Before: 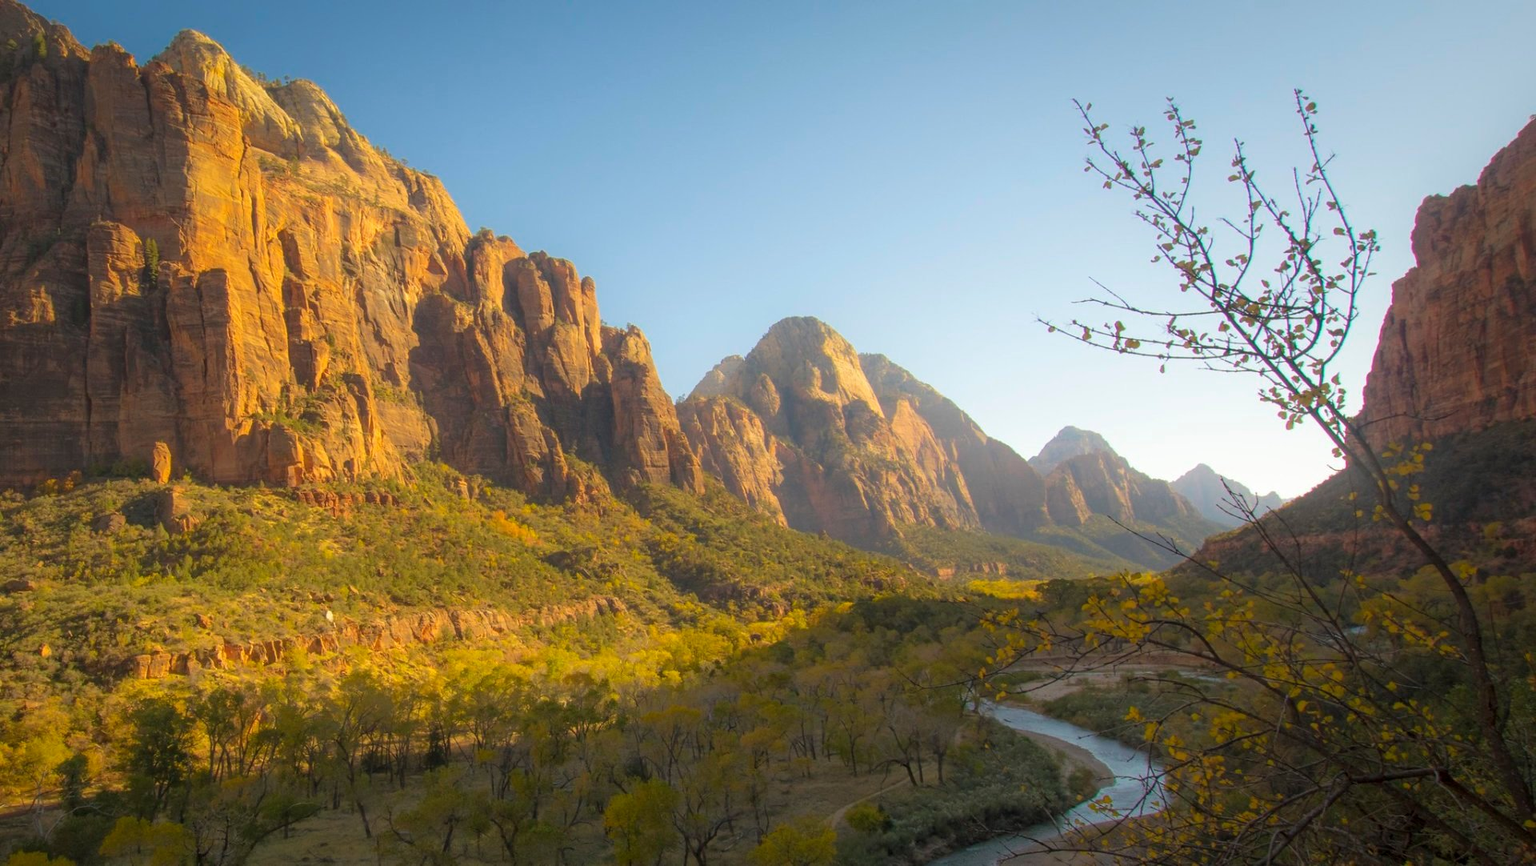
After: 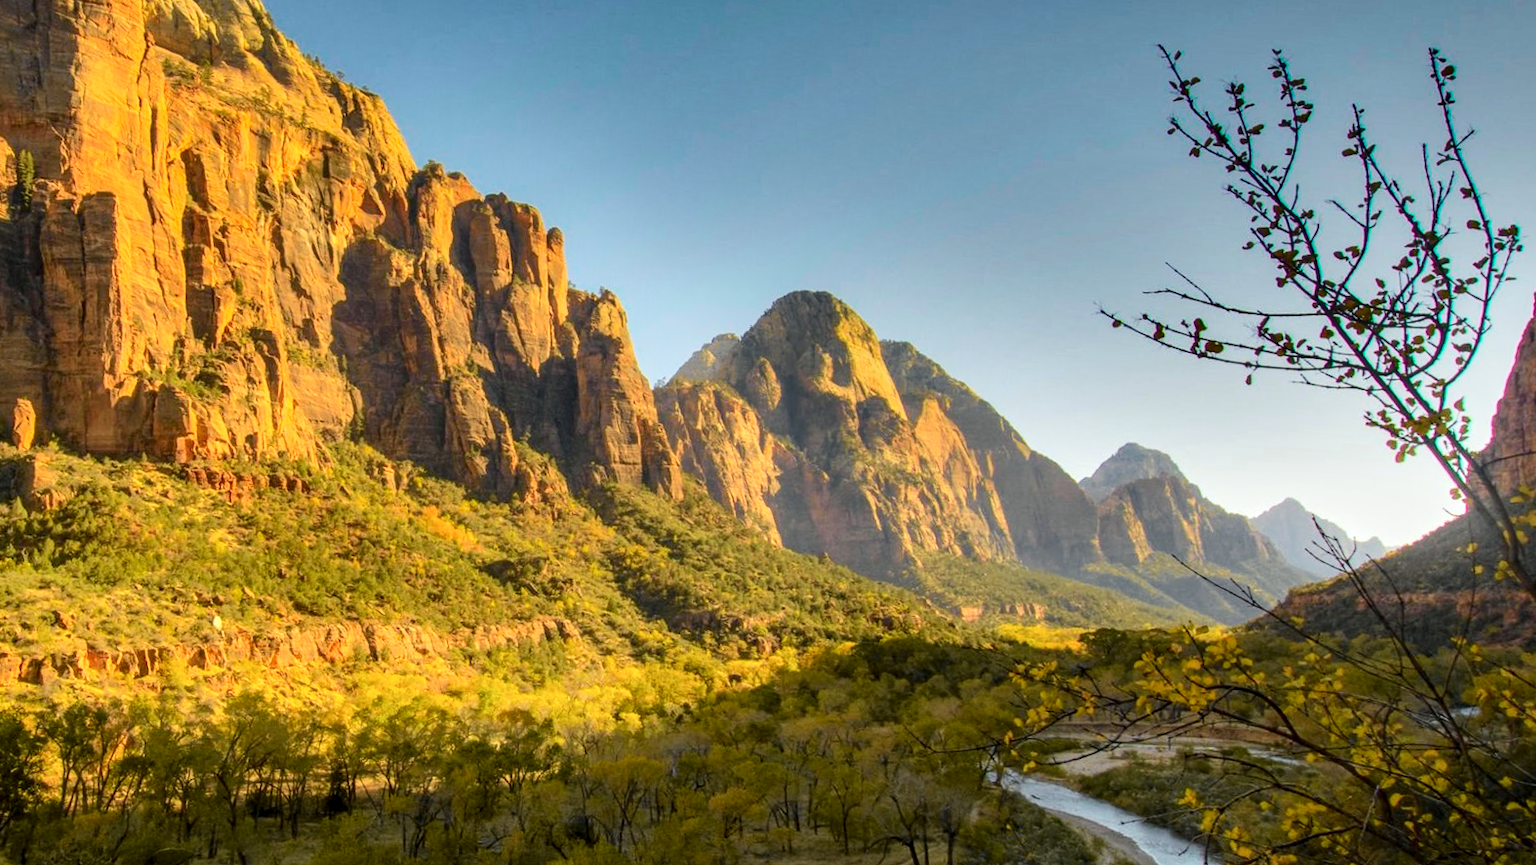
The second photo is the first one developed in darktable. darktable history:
shadows and highlights: shadows 24.5, highlights -78.15, soften with gaussian
tone curve: curves: ch0 [(0, 0.03) (0.113, 0.087) (0.207, 0.184) (0.515, 0.612) (0.712, 0.793) (1, 0.946)]; ch1 [(0, 0) (0.172, 0.123) (0.317, 0.279) (0.414, 0.382) (0.476, 0.479) (0.505, 0.498) (0.534, 0.534) (0.621, 0.65) (0.709, 0.764) (1, 1)]; ch2 [(0, 0) (0.411, 0.424) (0.505, 0.505) (0.521, 0.524) (0.537, 0.57) (0.65, 0.699) (1, 1)], color space Lab, independent channels, preserve colors none
crop and rotate: angle -3.27°, left 5.211%, top 5.211%, right 4.607%, bottom 4.607%
local contrast: highlights 59%, detail 145%
